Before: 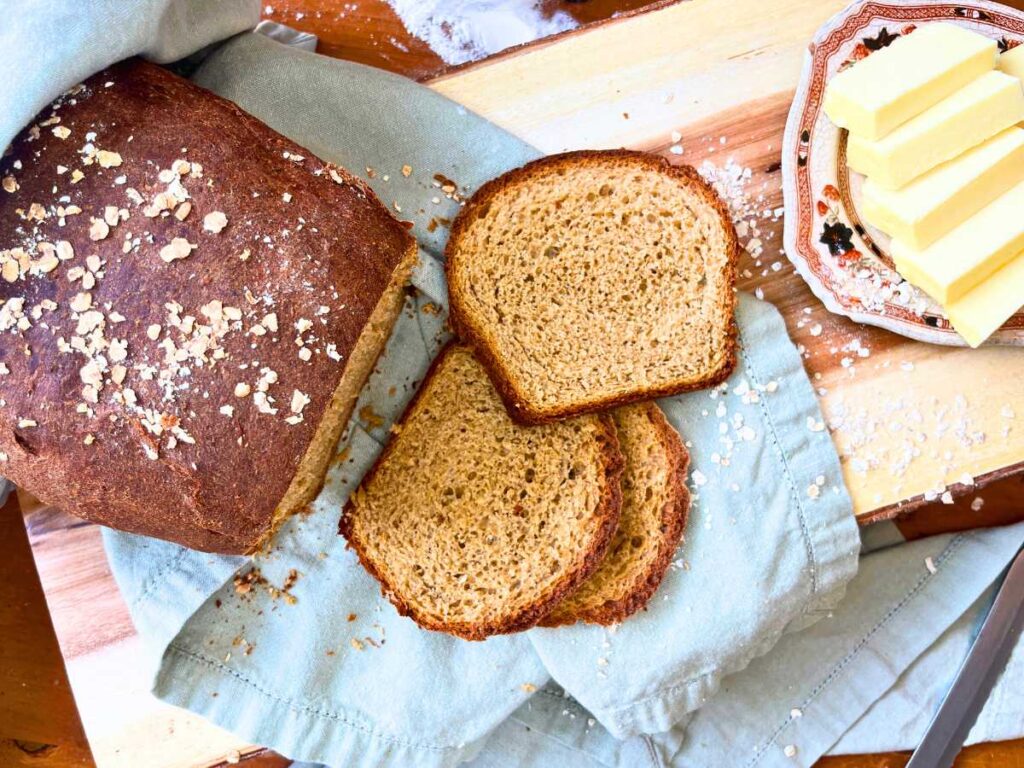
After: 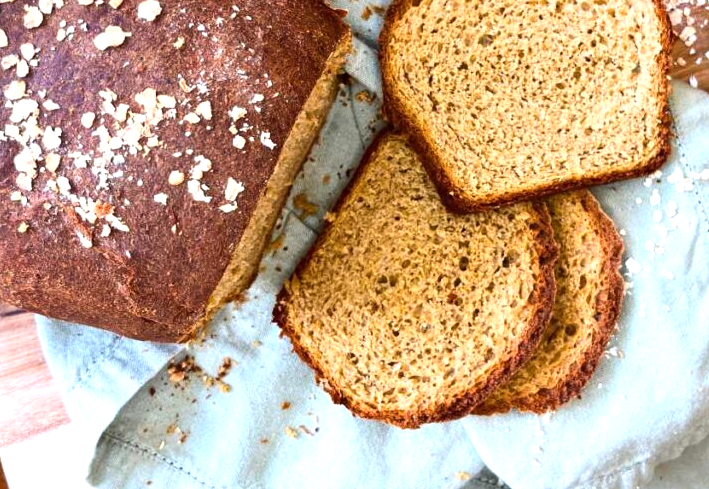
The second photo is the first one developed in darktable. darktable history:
crop: left 6.488%, top 27.668%, right 24.183%, bottom 8.656%
tone equalizer: -8 EV -0.417 EV, -7 EV -0.389 EV, -6 EV -0.333 EV, -5 EV -0.222 EV, -3 EV 0.222 EV, -2 EV 0.333 EV, -1 EV 0.389 EV, +0 EV 0.417 EV, edges refinement/feathering 500, mask exposure compensation -1.57 EV, preserve details no
